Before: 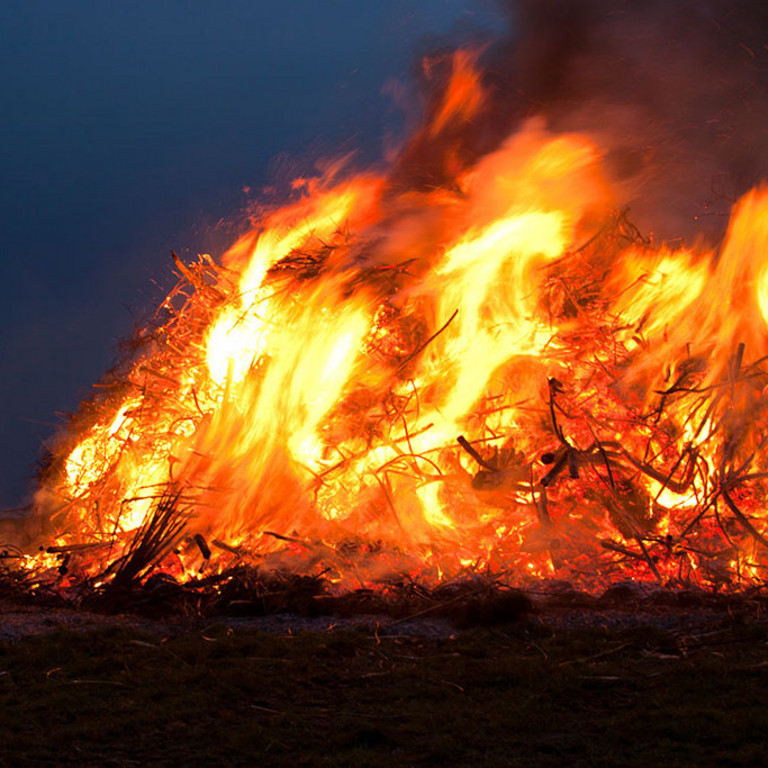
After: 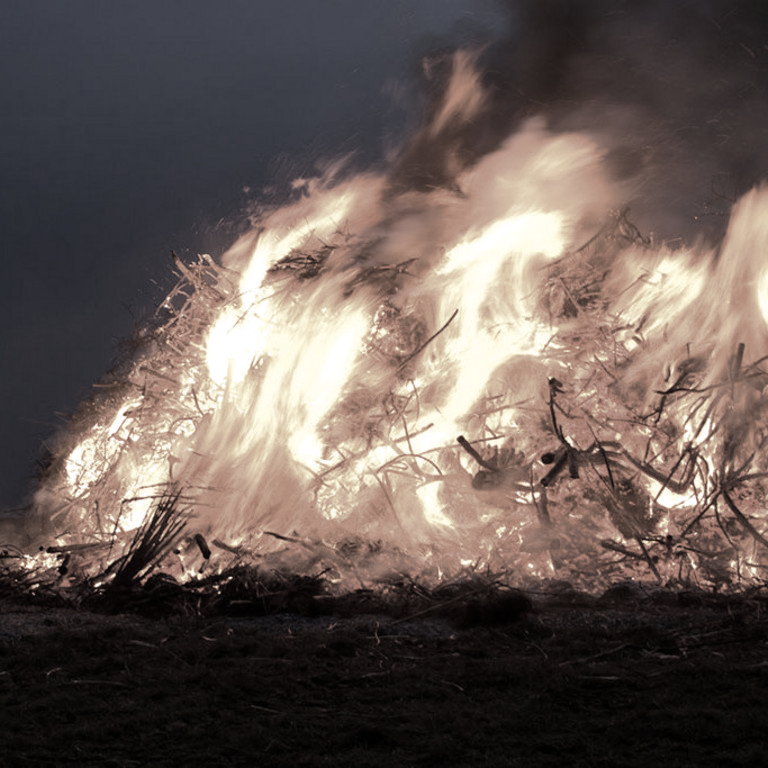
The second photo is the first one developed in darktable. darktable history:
white balance: red 1.042, blue 1.17
color correction: saturation 0.2
